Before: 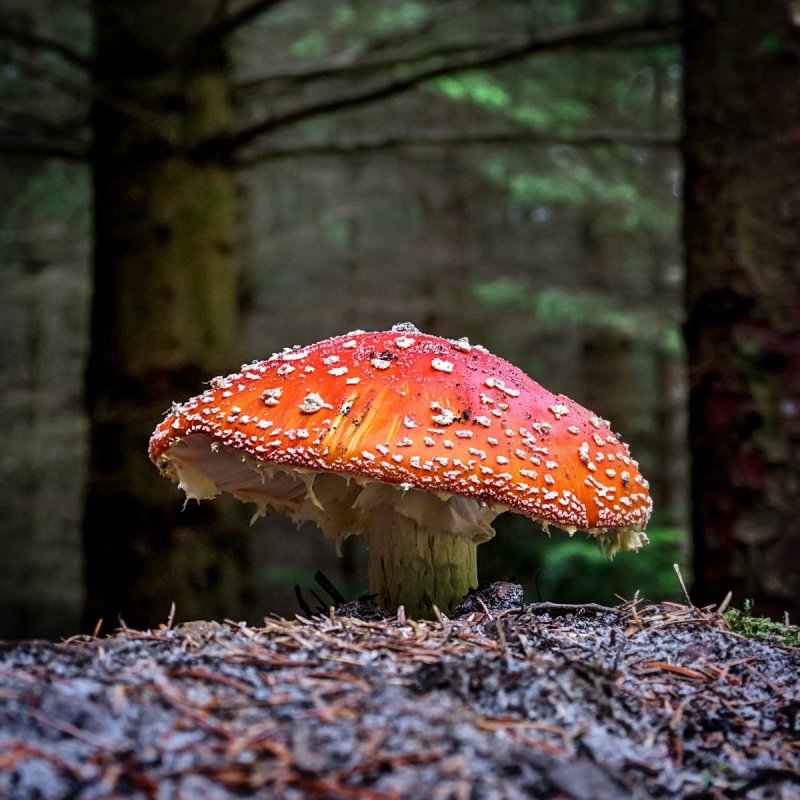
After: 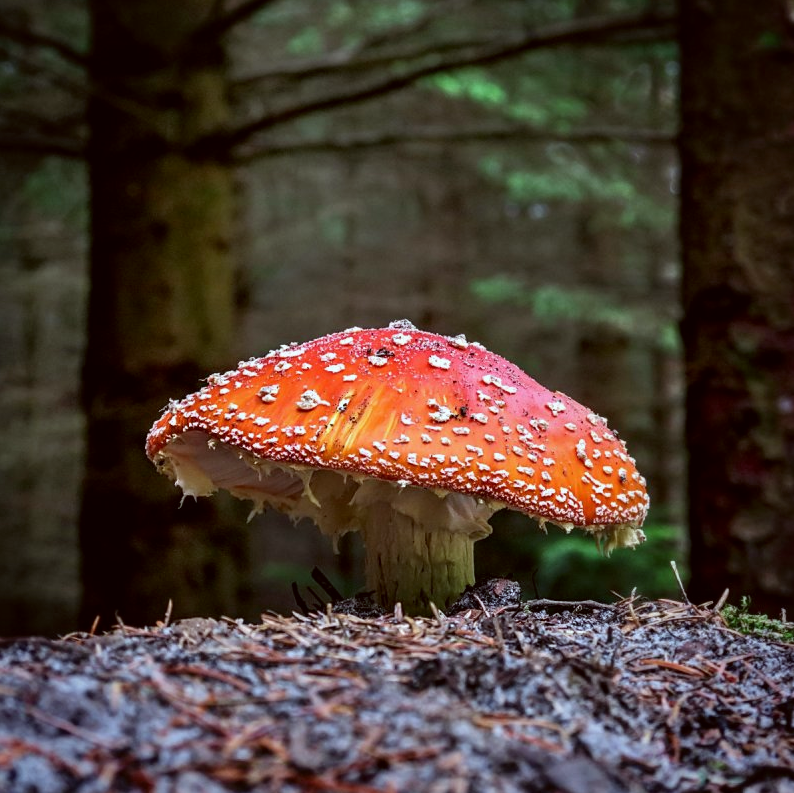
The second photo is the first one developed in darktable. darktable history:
crop: left 0.434%, top 0.485%, right 0.244%, bottom 0.386%
color correction: highlights a* -4.98, highlights b* -3.76, shadows a* 3.83, shadows b* 4.08
